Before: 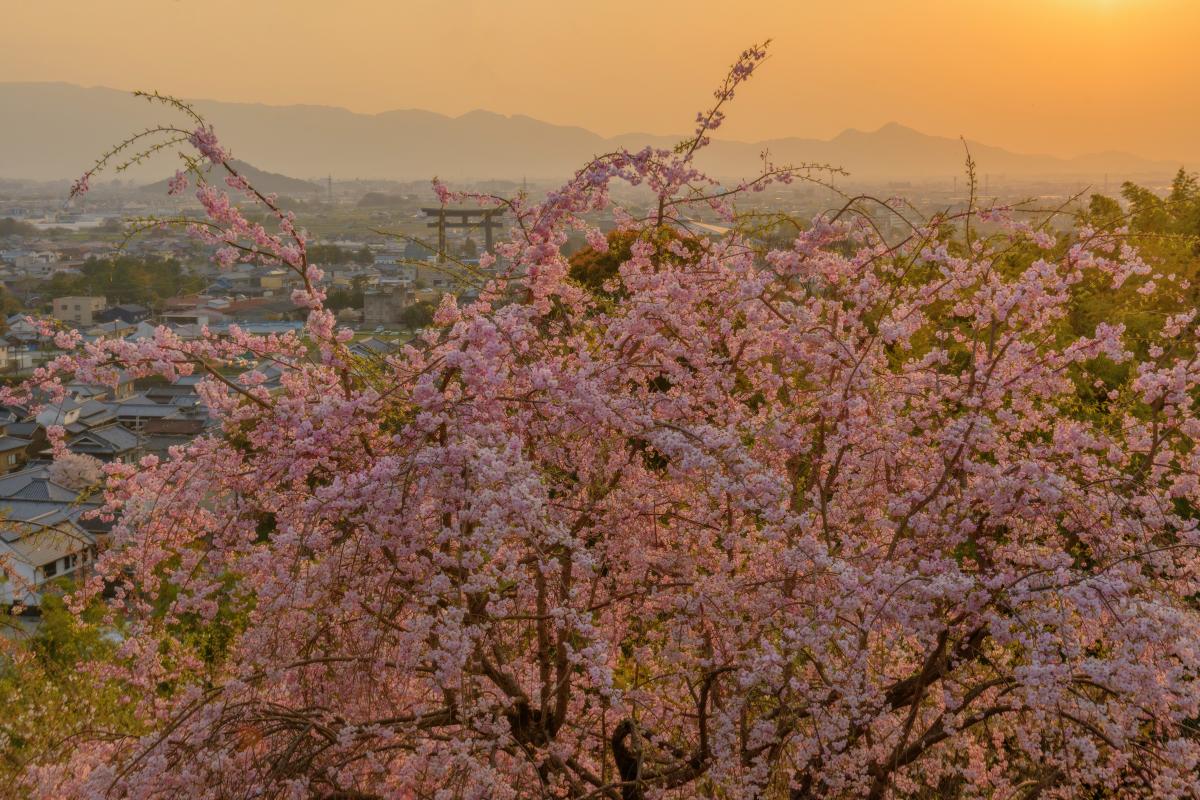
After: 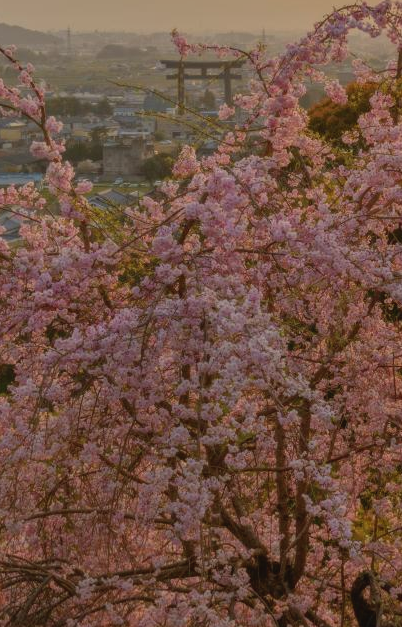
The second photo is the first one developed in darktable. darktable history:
crop and rotate: left 21.77%, top 18.528%, right 44.676%, bottom 2.997%
contrast brightness saturation: contrast -0.08, brightness -0.04, saturation -0.11
